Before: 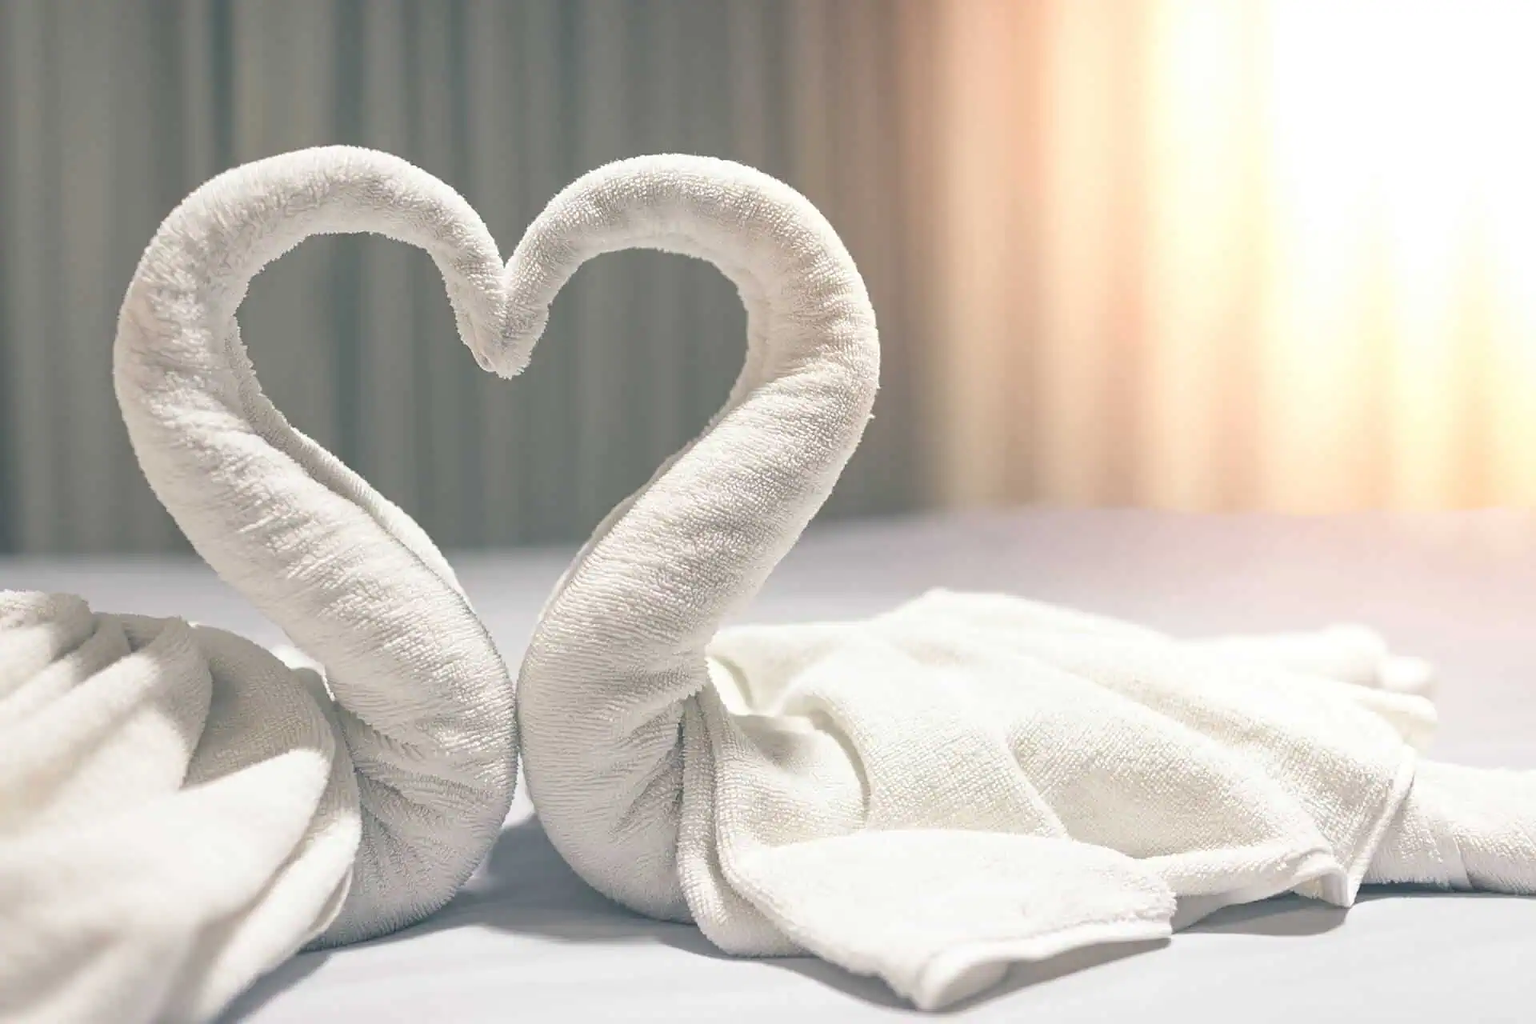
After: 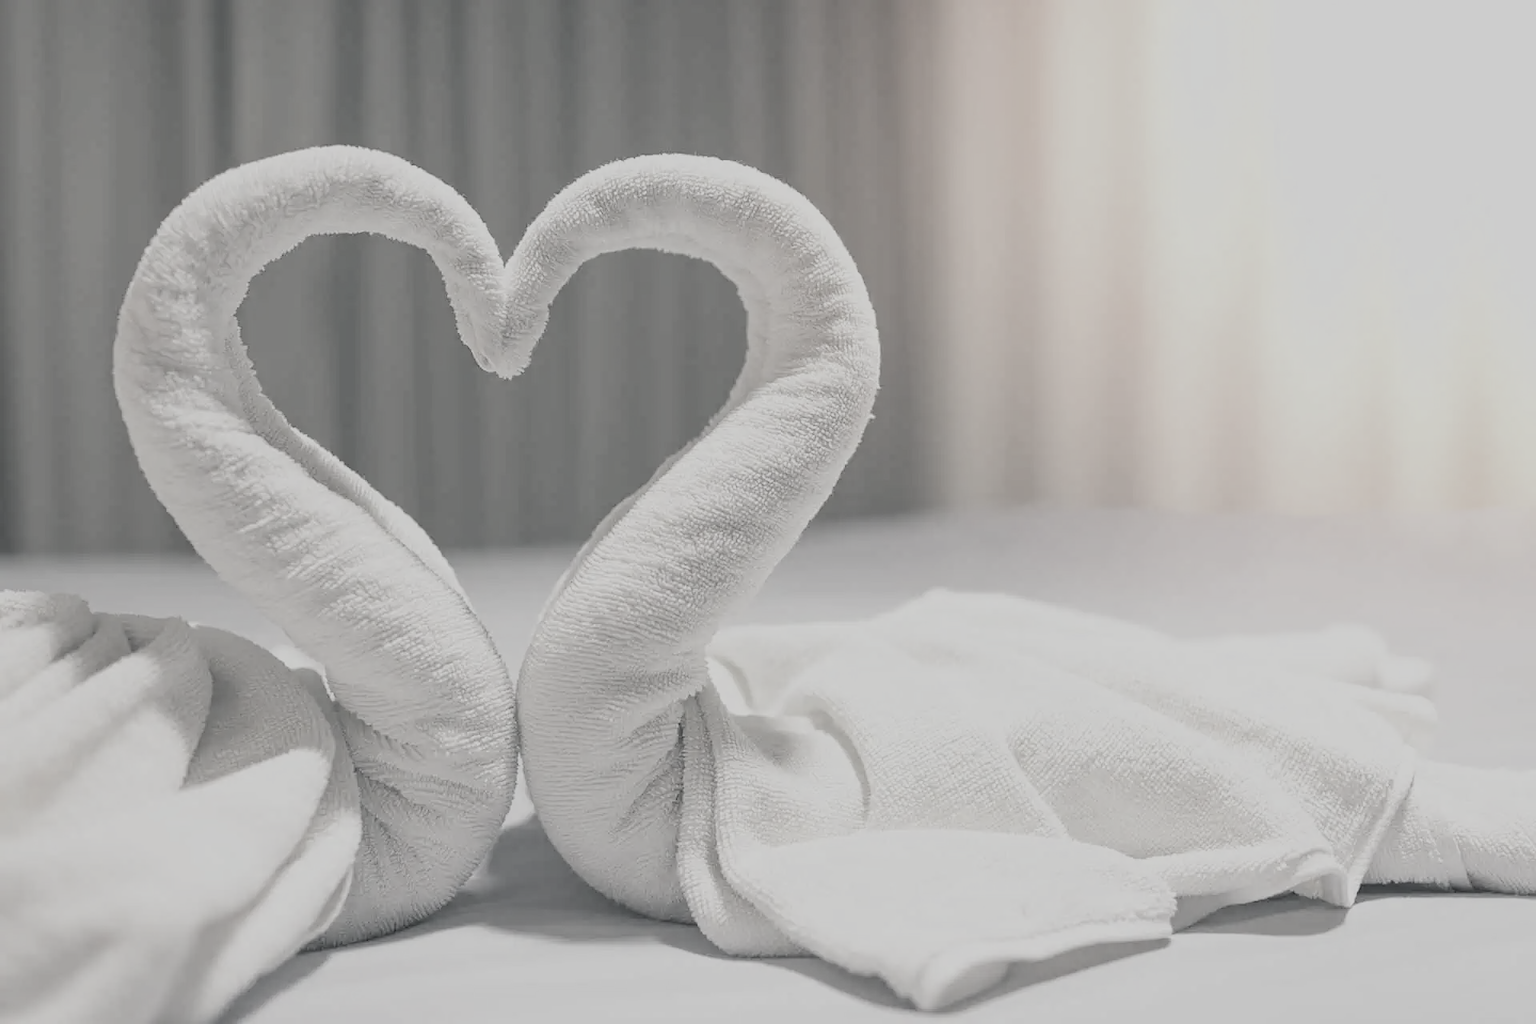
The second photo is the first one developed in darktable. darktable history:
color balance: output saturation 110%
tone equalizer: -7 EV 0.18 EV, -6 EV 0.12 EV, -5 EV 0.08 EV, -4 EV 0.04 EV, -2 EV -0.02 EV, -1 EV -0.04 EV, +0 EV -0.06 EV, luminance estimator HSV value / RGB max
filmic rgb: black relative exposure -7.15 EV, white relative exposure 5.36 EV, hardness 3.02, color science v6 (2022)
color correction: saturation 0.2
